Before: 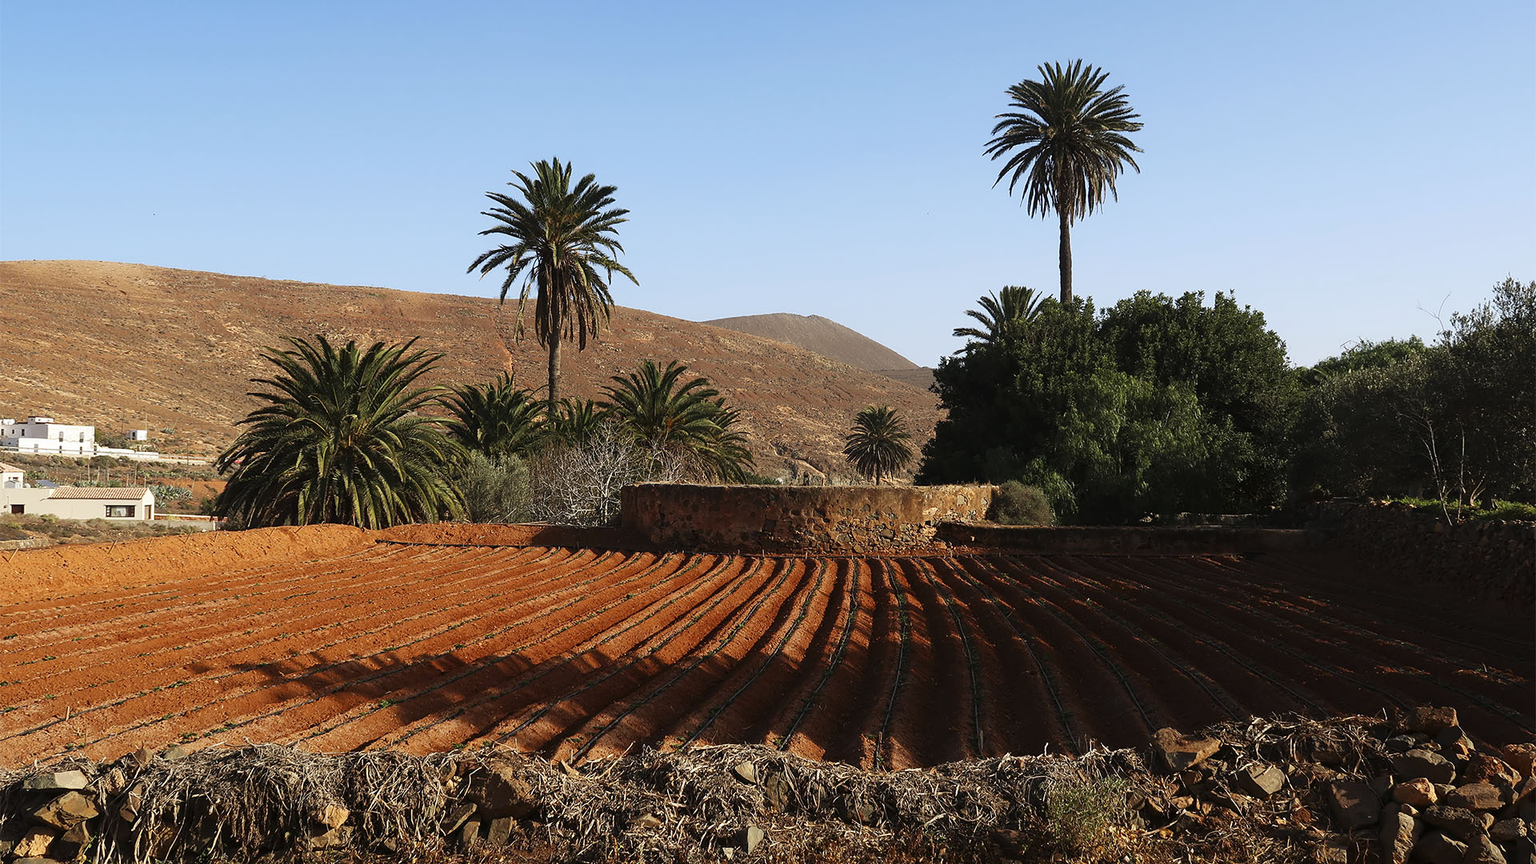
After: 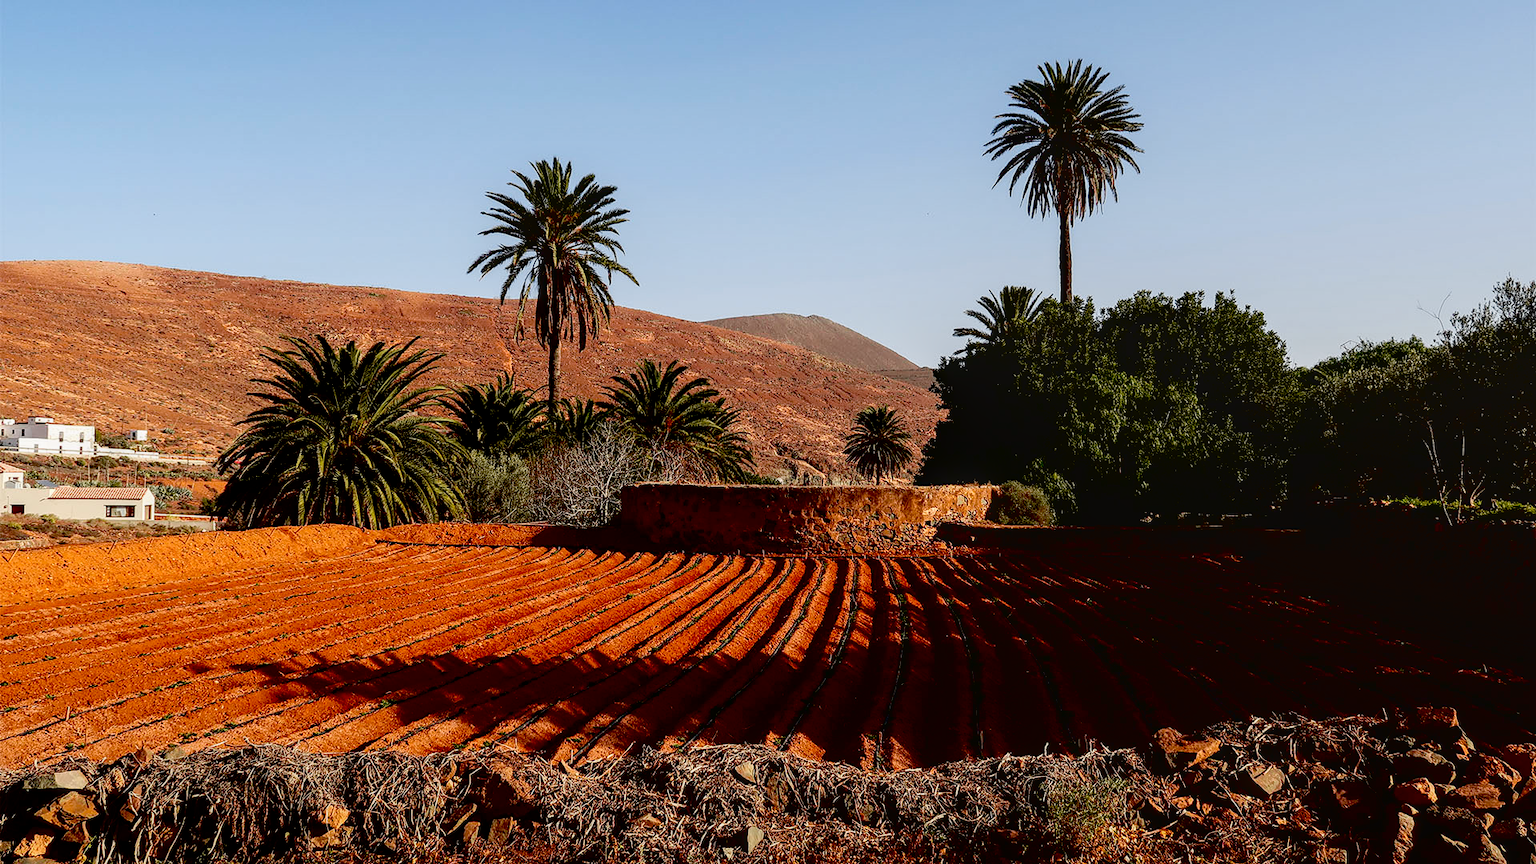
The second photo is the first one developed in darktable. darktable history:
tone curve: curves: ch0 [(0, 0.013) (0.036, 0.035) (0.274, 0.288) (0.504, 0.536) (0.844, 0.84) (1, 0.97)]; ch1 [(0, 0) (0.389, 0.403) (0.462, 0.48) (0.499, 0.5) (0.524, 0.529) (0.567, 0.603) (0.626, 0.651) (0.749, 0.781) (1, 1)]; ch2 [(0, 0) (0.464, 0.478) (0.5, 0.501) (0.533, 0.539) (0.599, 0.6) (0.704, 0.732) (1, 1)], color space Lab, independent channels, preserve colors none
local contrast: detail 130%
exposure: black level correction 0.028, exposure -0.08 EV, compensate highlight preservation false
